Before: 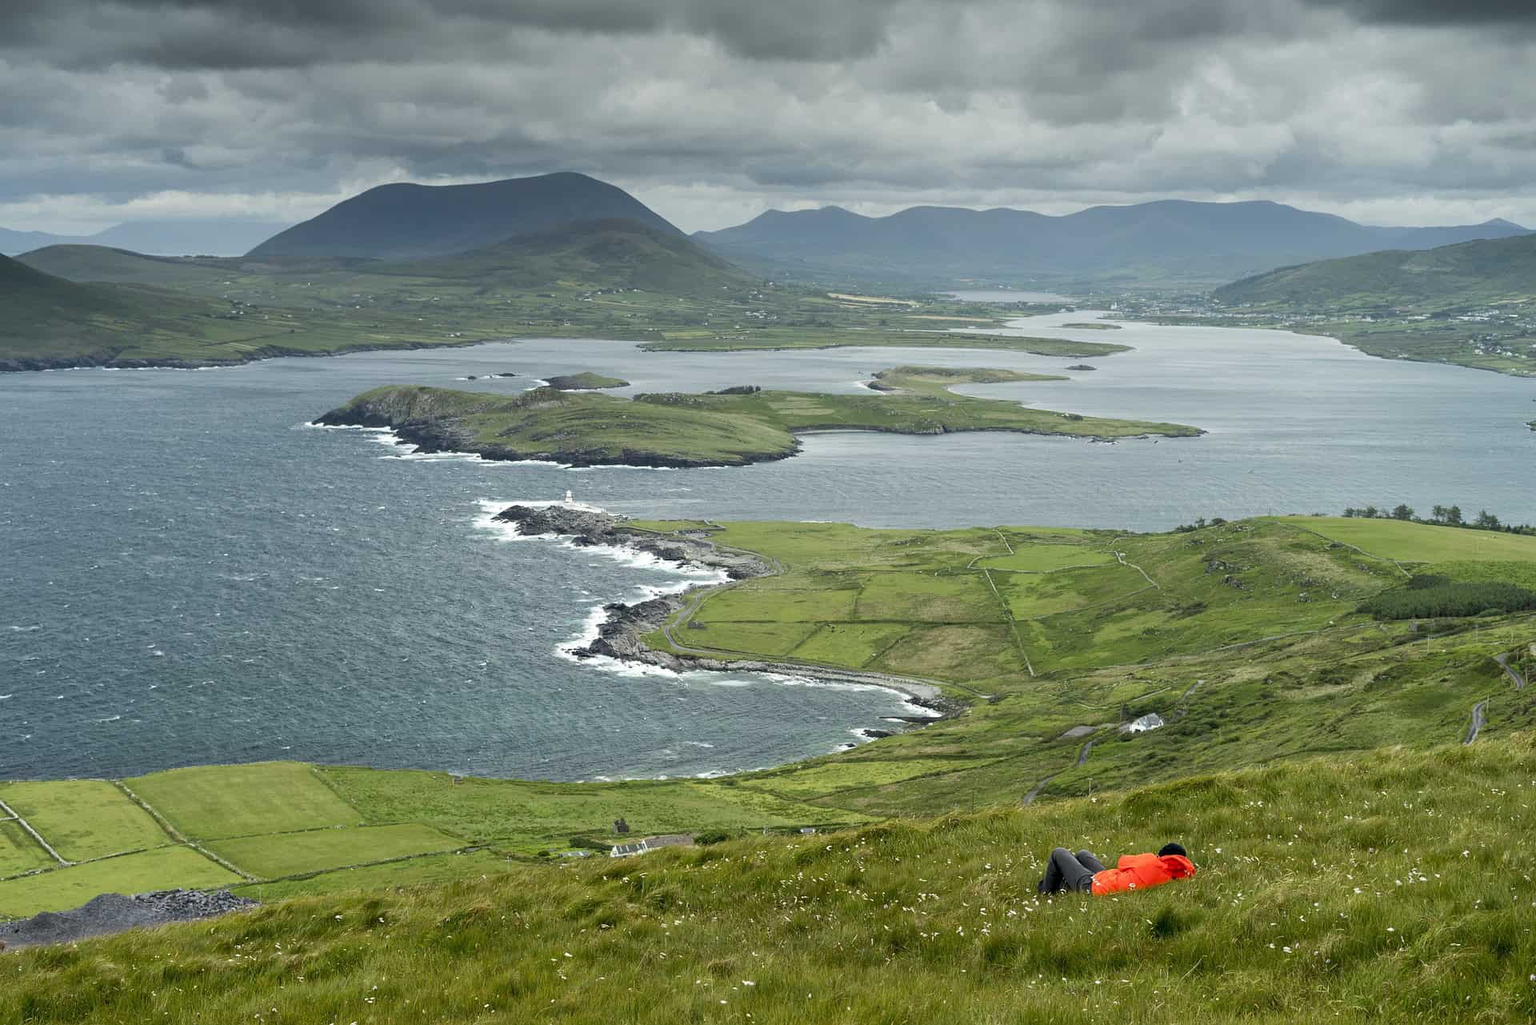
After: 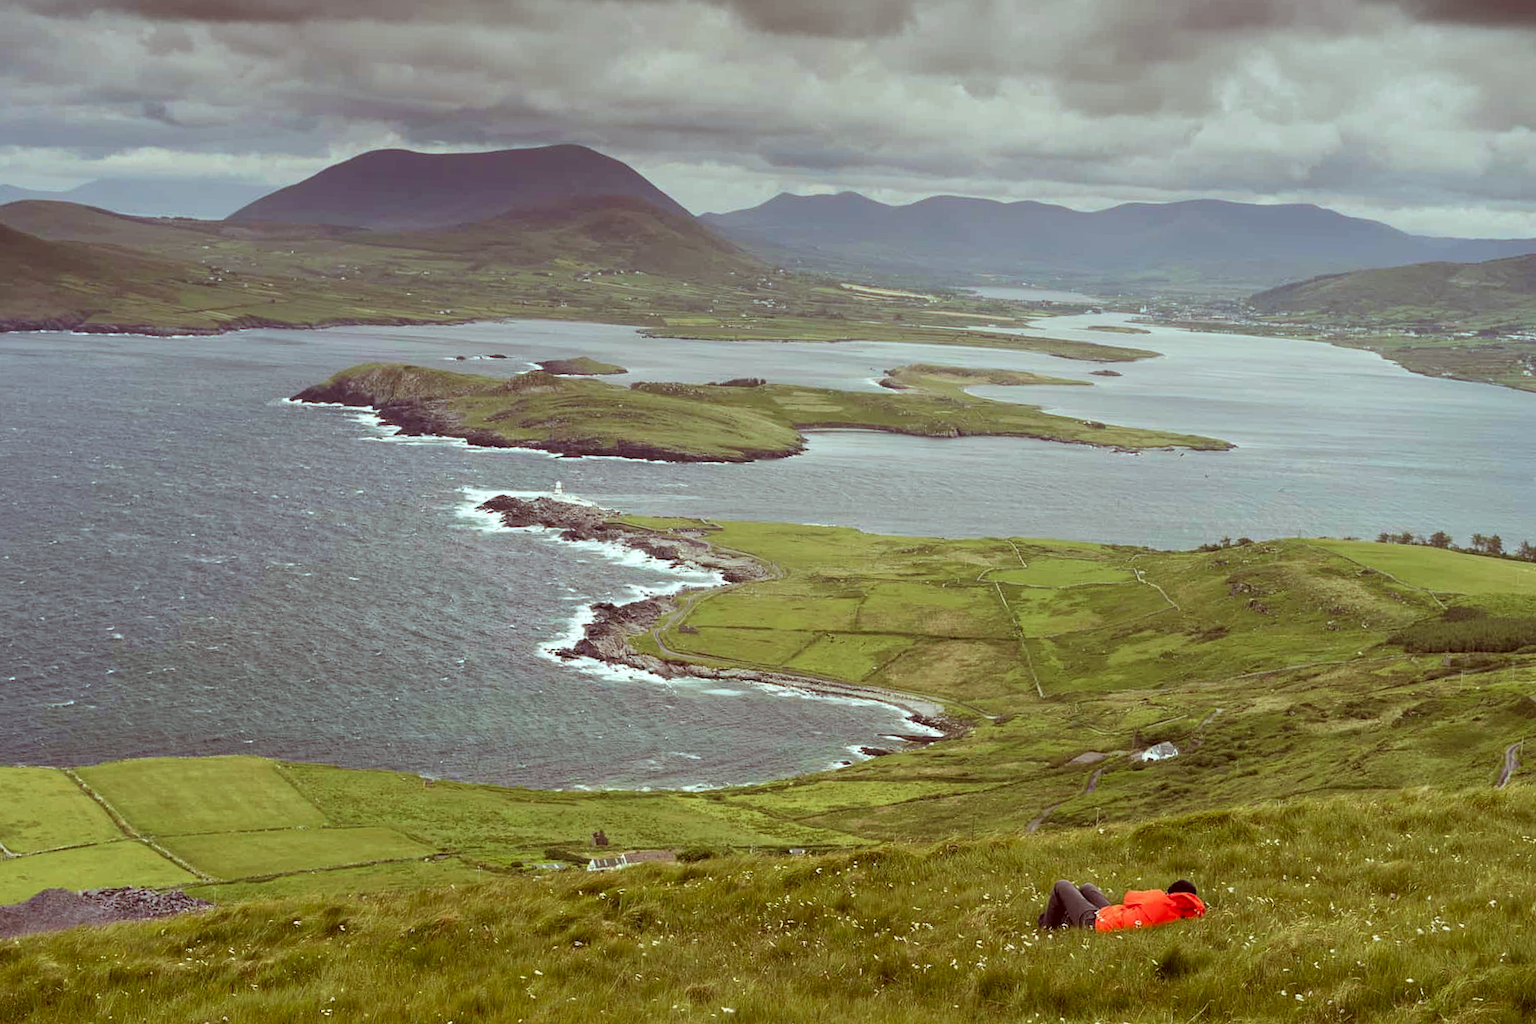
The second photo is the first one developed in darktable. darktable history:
crop and rotate: angle -2.28°
velvia: on, module defaults
color correction: highlights a* -7.22, highlights b* -0.18, shadows a* 20.42, shadows b* 11.51
